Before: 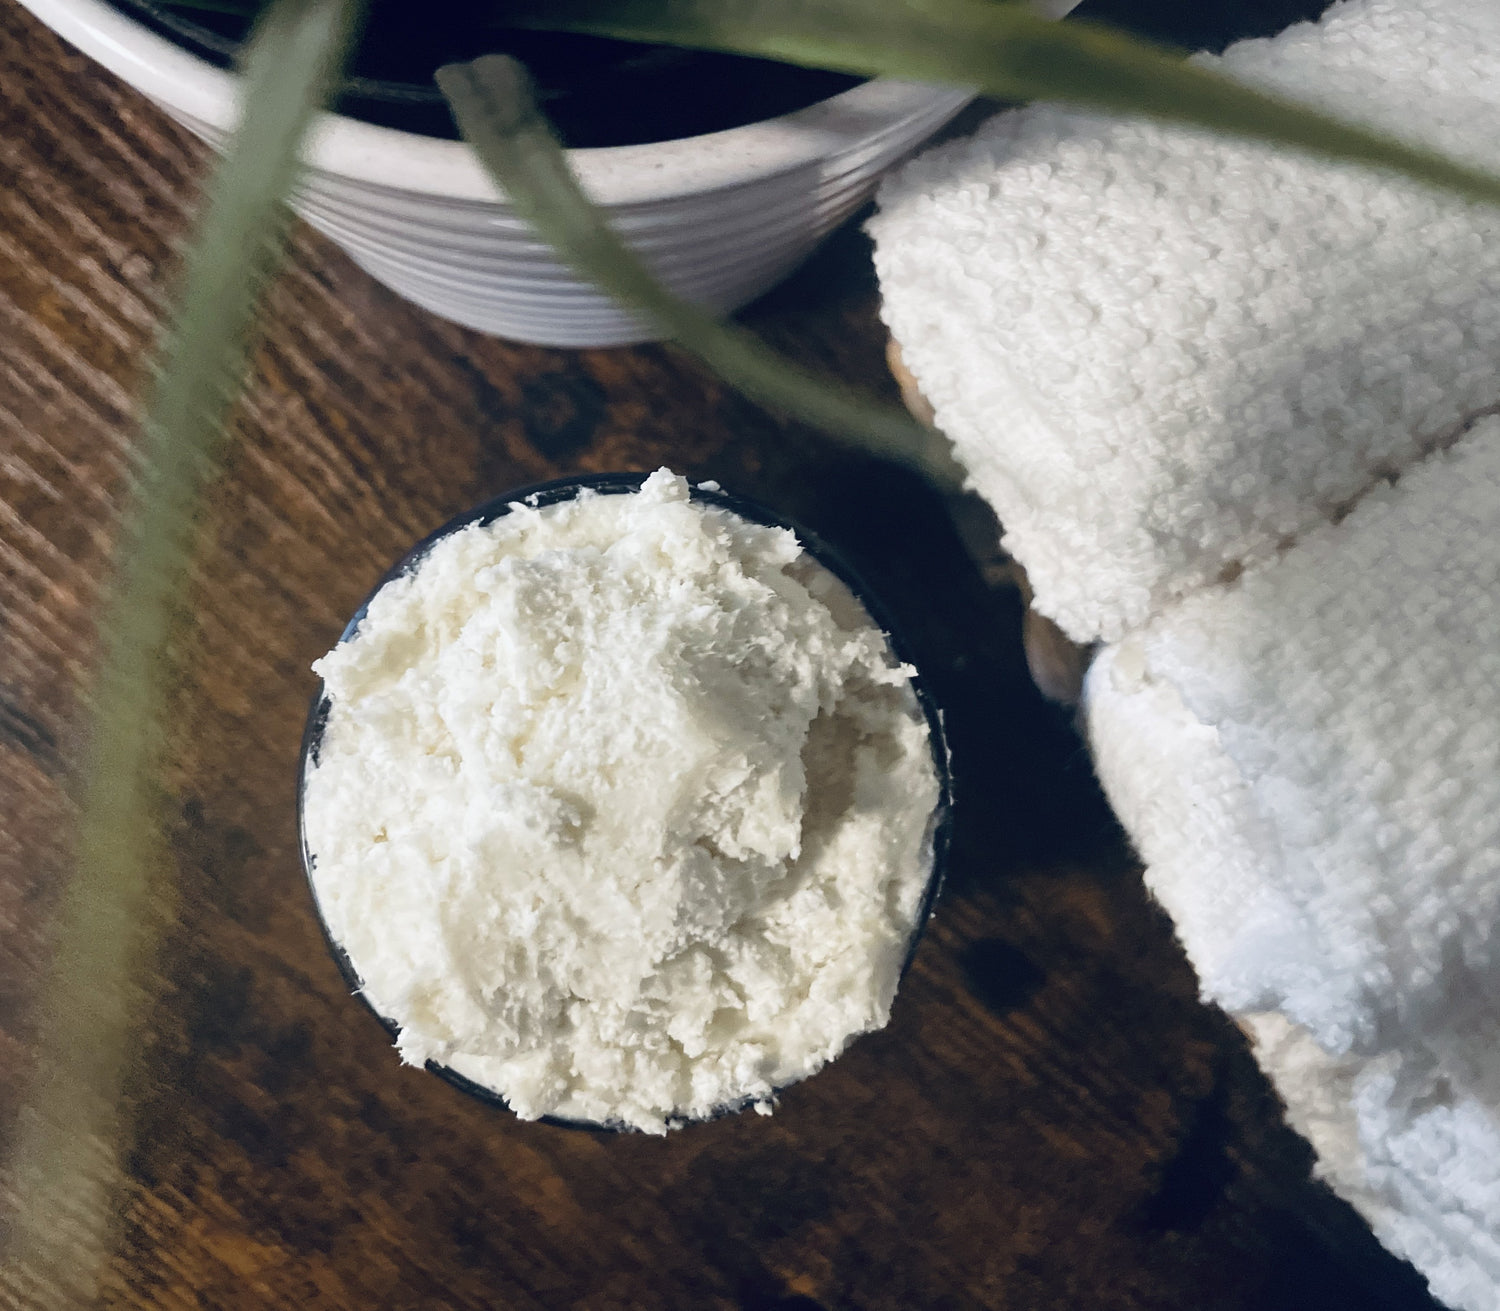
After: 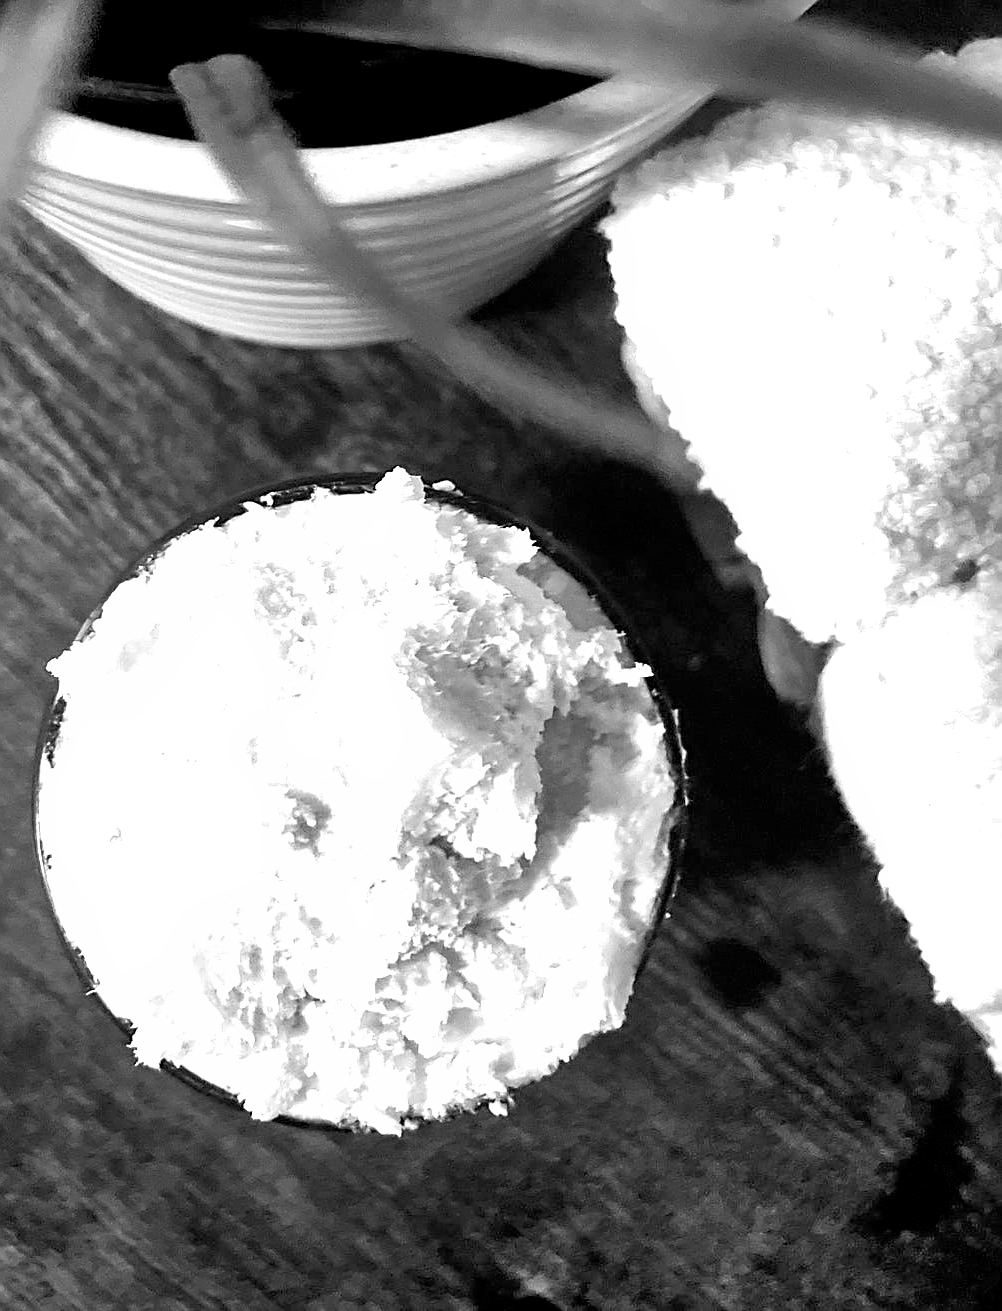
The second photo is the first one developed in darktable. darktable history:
crop and rotate: left 17.732%, right 15.423%
shadows and highlights: low approximation 0.01, soften with gaussian
exposure: exposure 1 EV, compensate highlight preservation false
sharpen: on, module defaults
monochrome: on, module defaults
contrast brightness saturation: saturation 0.5
color balance rgb: shadows lift › chroma 3%, shadows lift › hue 280.8°, power › hue 330°, highlights gain › chroma 3%, highlights gain › hue 75.6°, global offset › luminance -1%, perceptual saturation grading › global saturation 20%, perceptual saturation grading › highlights -25%, perceptual saturation grading › shadows 50%, global vibrance 20%
